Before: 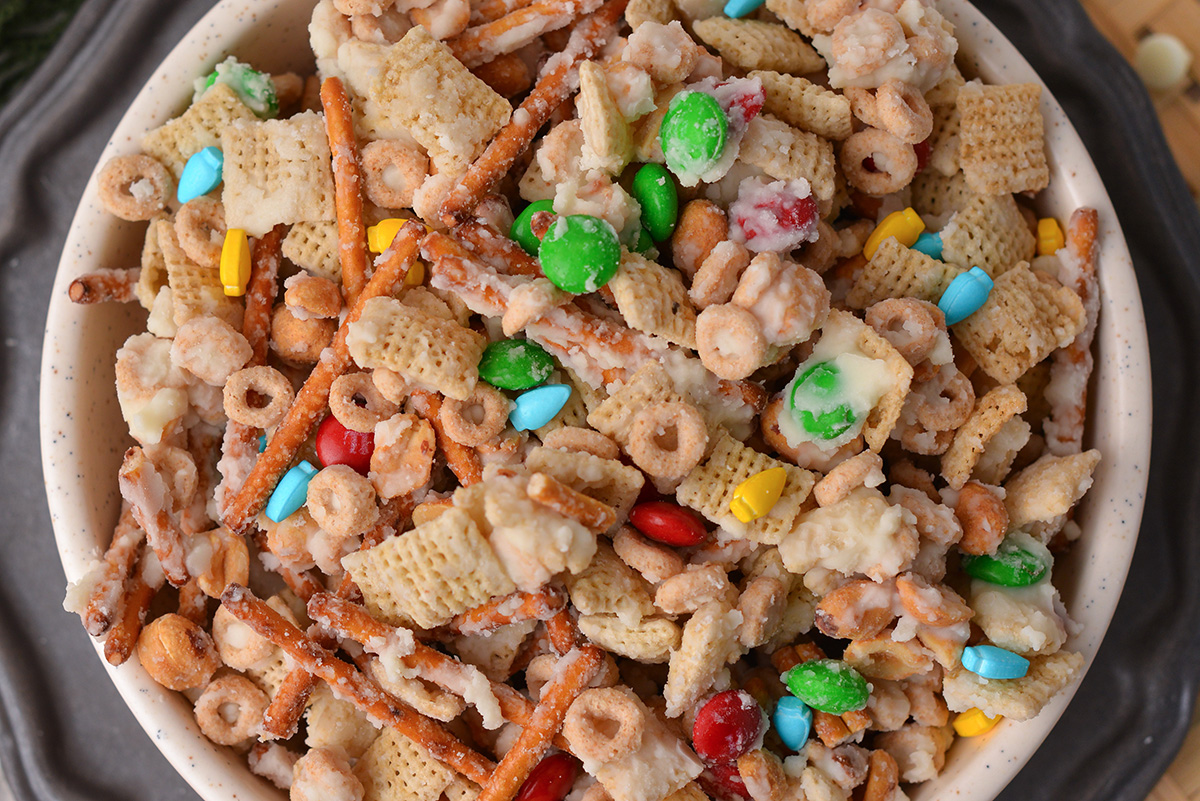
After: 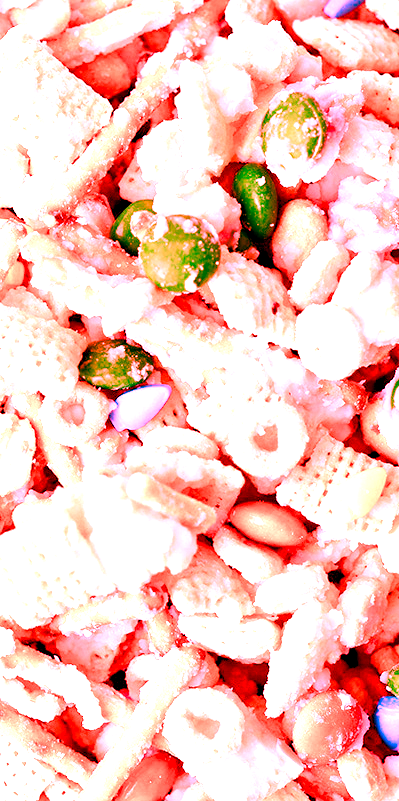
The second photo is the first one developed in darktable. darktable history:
white balance: red 4.26, blue 1.802
crop: left 33.36%, right 33.36%
tone equalizer: on, module defaults
color balance rgb: shadows lift › luminance -9.41%, highlights gain › luminance 17.6%, global offset › luminance -1.45%, perceptual saturation grading › highlights -17.77%, perceptual saturation grading › mid-tones 33.1%, perceptual saturation grading › shadows 50.52%, global vibrance 24.22%
contrast equalizer: octaves 7, y [[0.6 ×6], [0.55 ×6], [0 ×6], [0 ×6], [0 ×6]], mix 0.3
